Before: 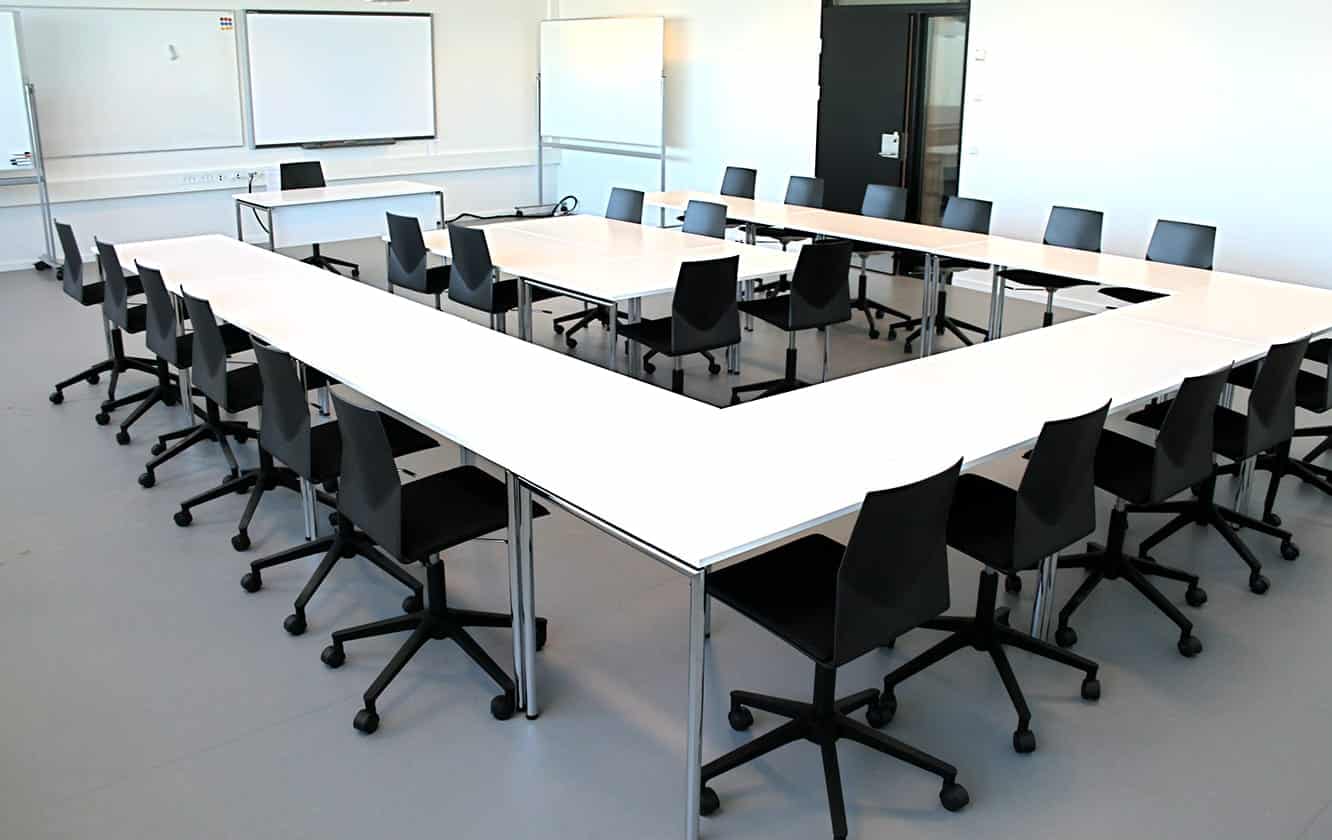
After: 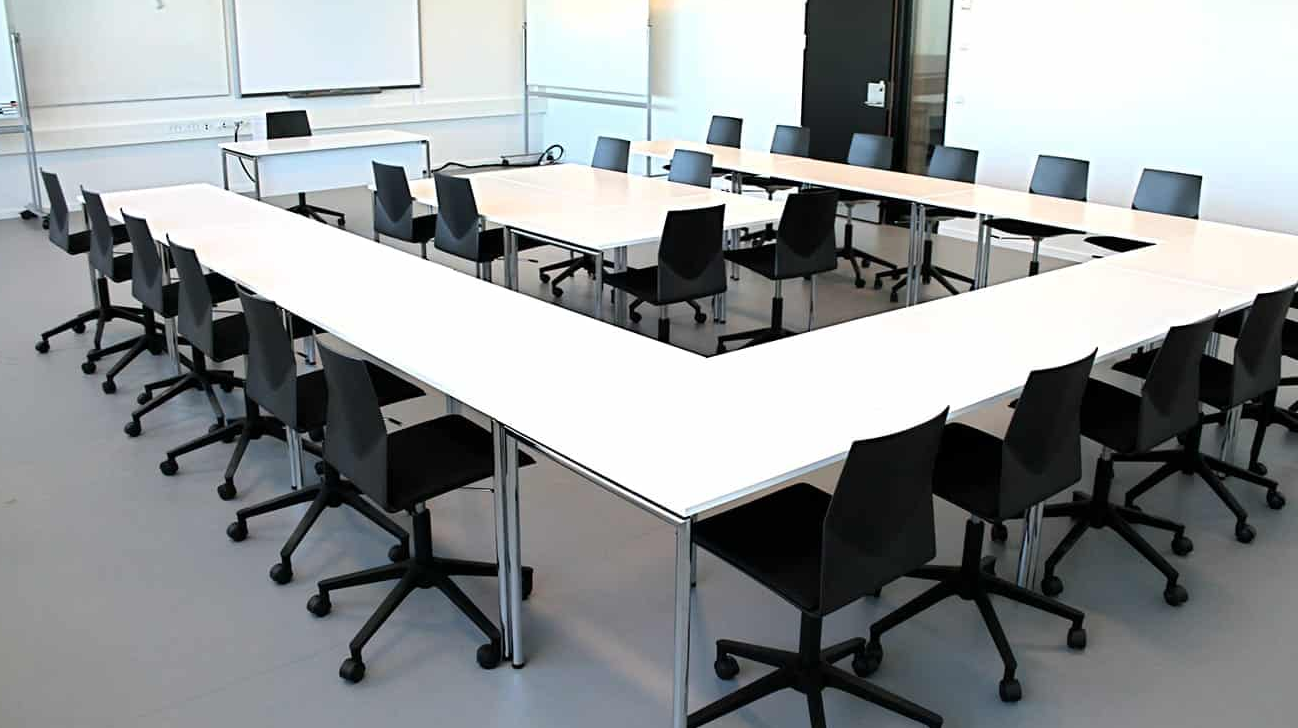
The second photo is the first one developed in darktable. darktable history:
crop: left 1.089%, top 6.161%, right 1.419%, bottom 7.17%
